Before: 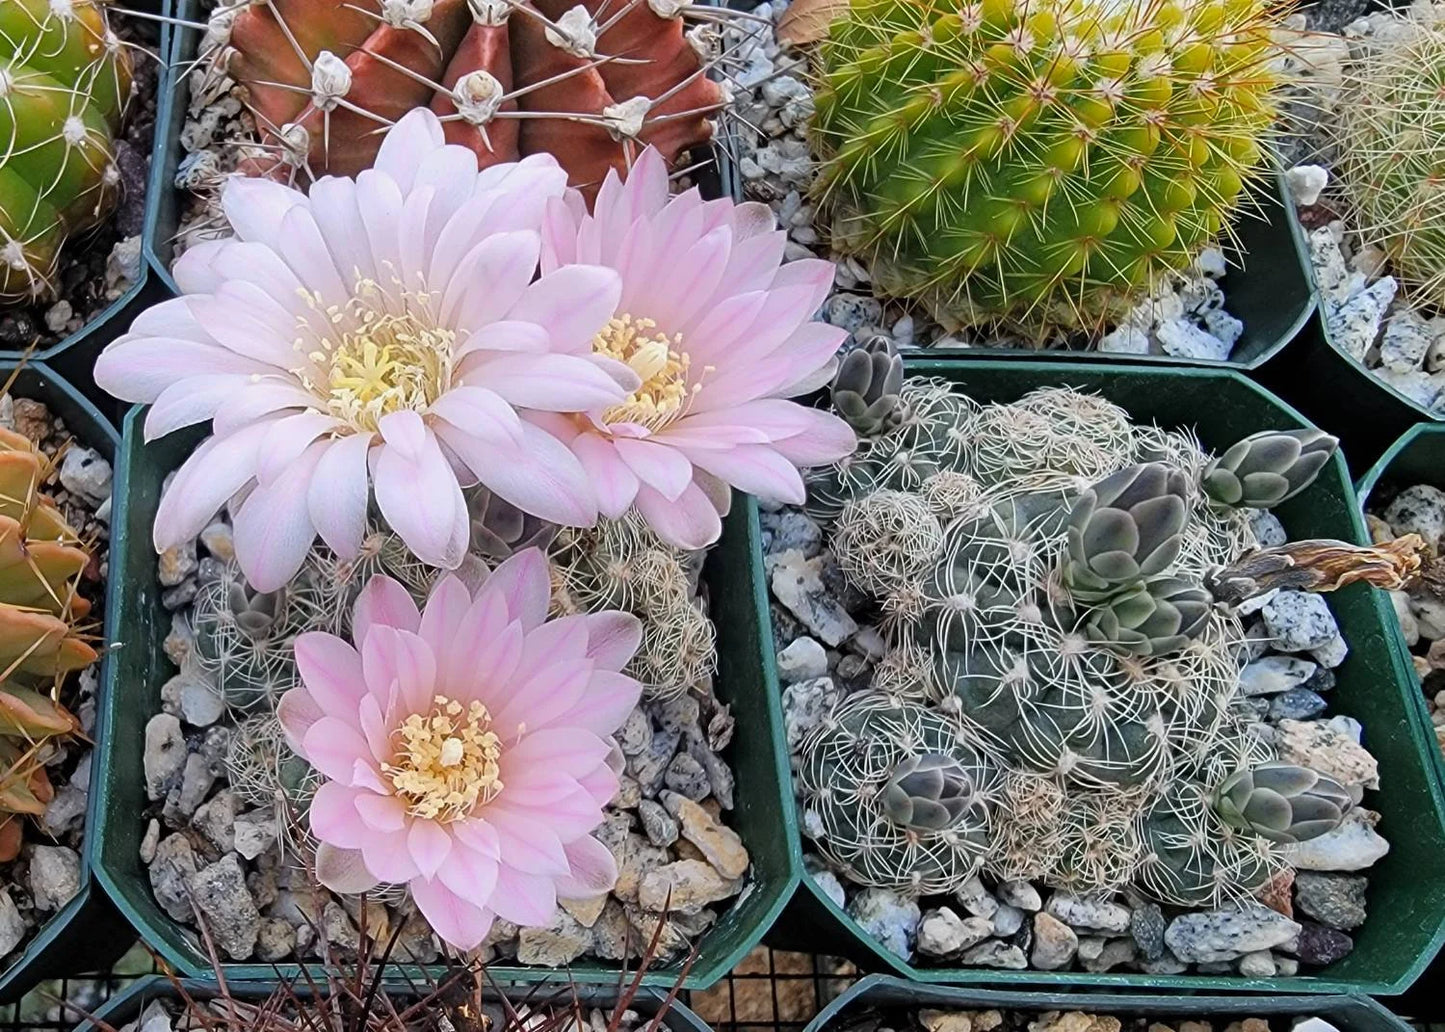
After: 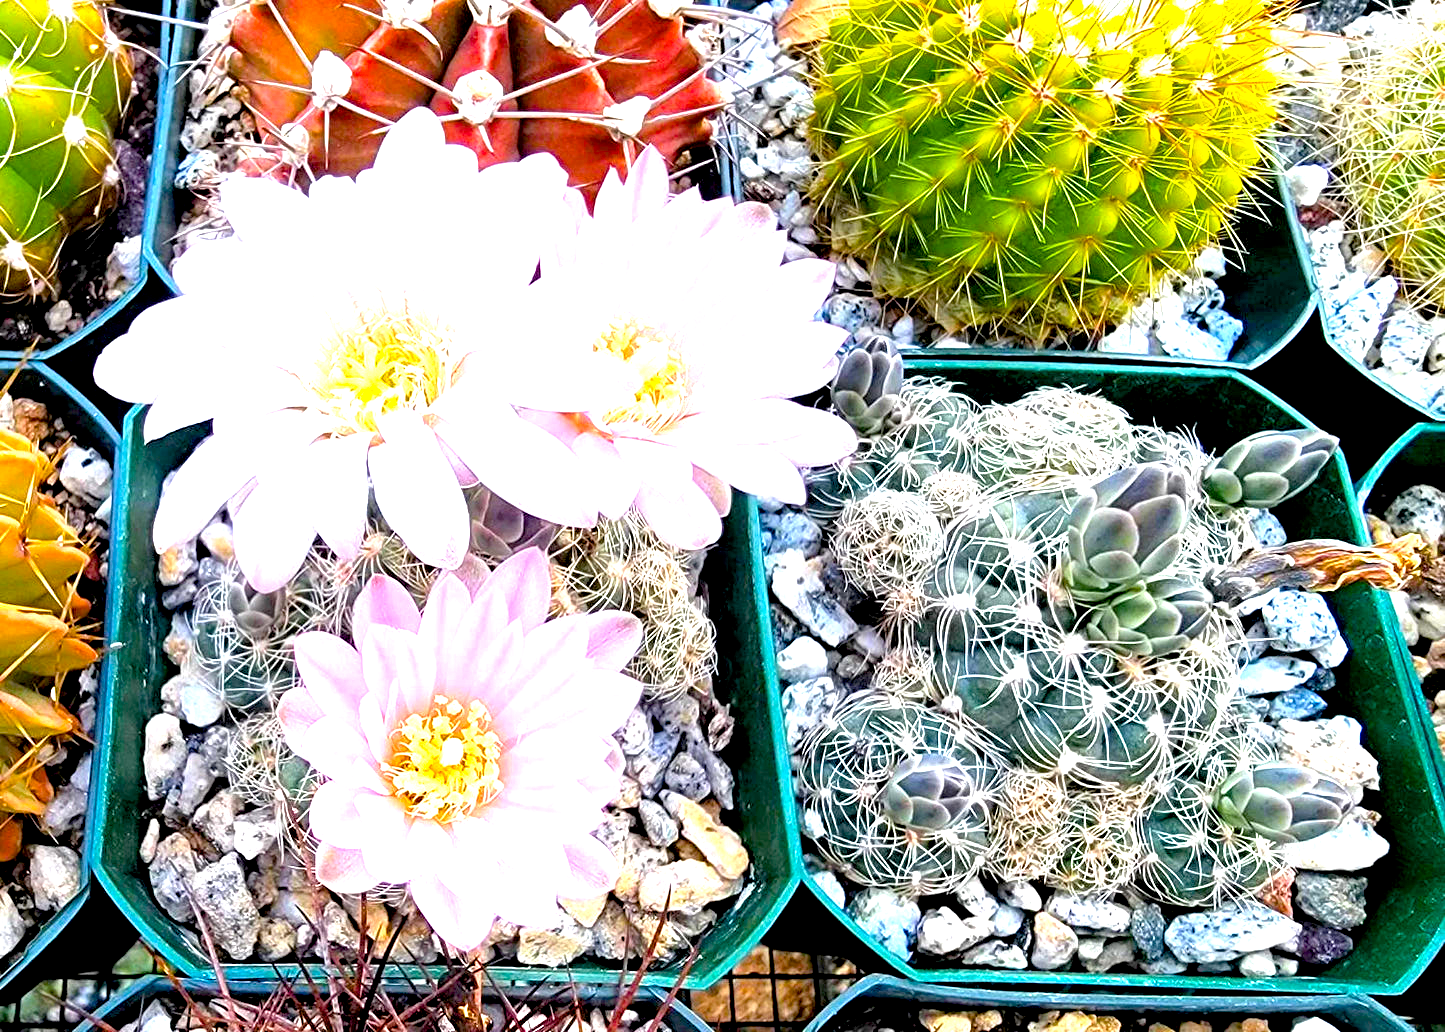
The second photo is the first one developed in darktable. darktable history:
color correction: highlights b* 0.018, saturation 1.1
exposure: black level correction 0.01, exposure 1 EV, compensate exposure bias true, compensate highlight preservation false
color balance rgb: linear chroma grading › global chroma 14.495%, perceptual saturation grading › global saturation 29.377%, perceptual brilliance grading › global brilliance 18.076%
